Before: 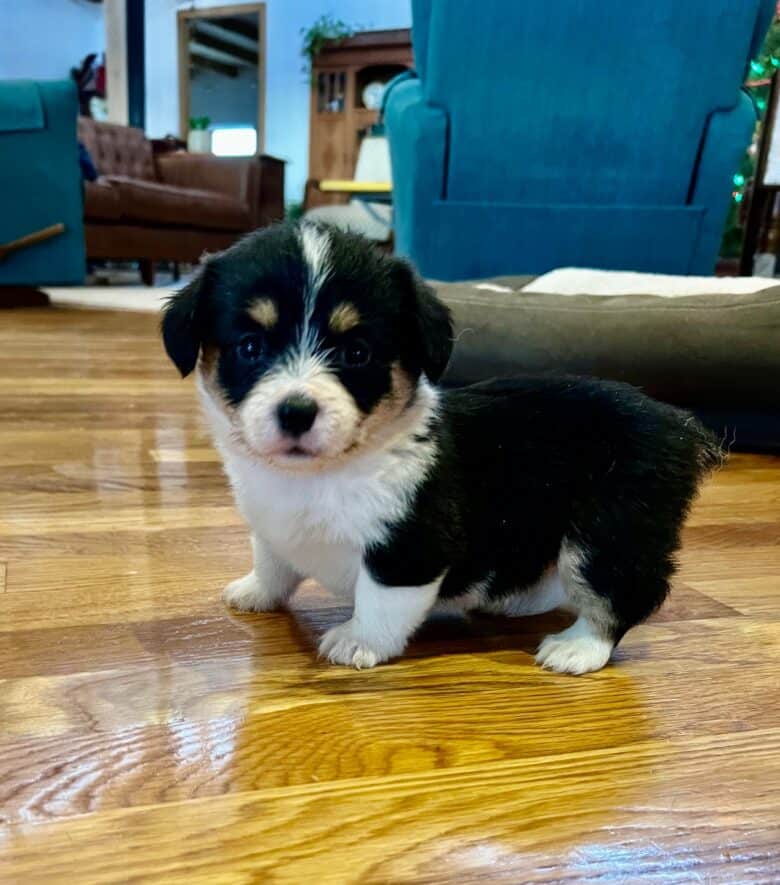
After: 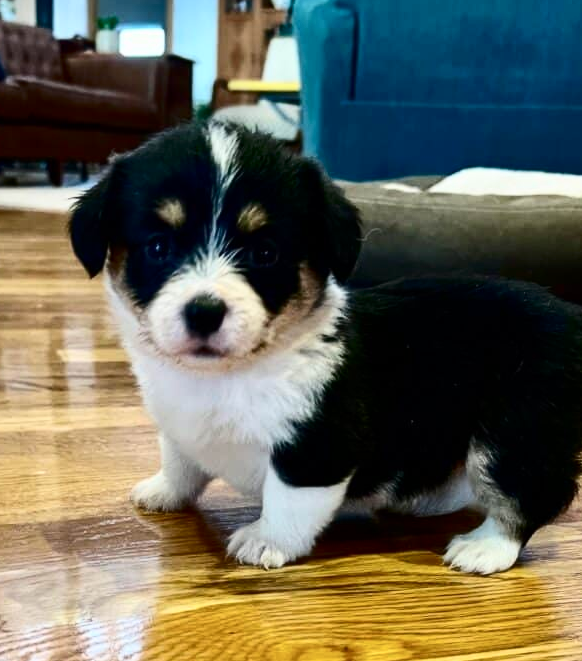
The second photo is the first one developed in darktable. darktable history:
rotate and perspective: automatic cropping off
crop and rotate: left 11.831%, top 11.346%, right 13.429%, bottom 13.899%
contrast brightness saturation: contrast 0.28
